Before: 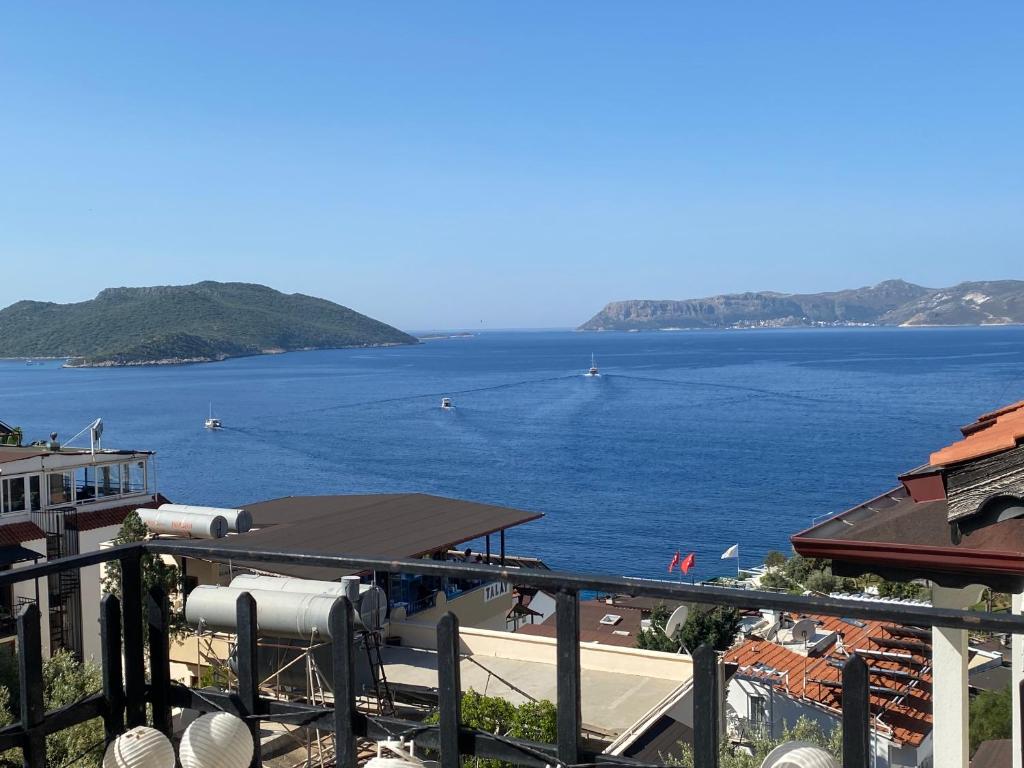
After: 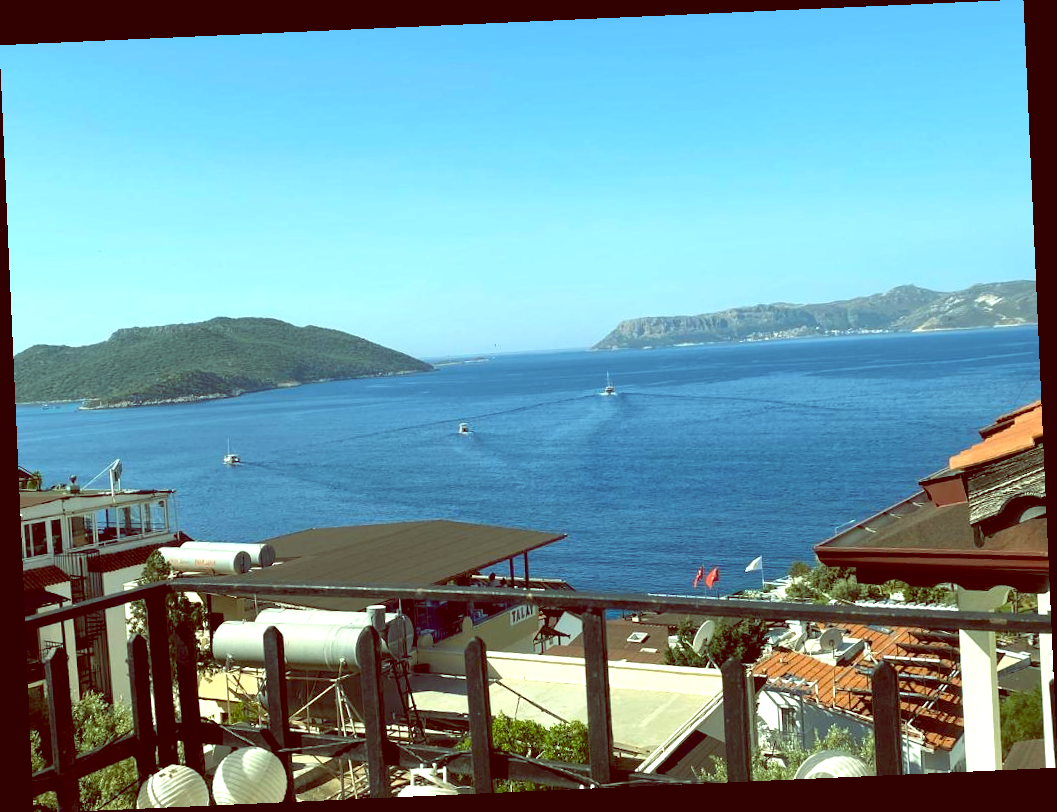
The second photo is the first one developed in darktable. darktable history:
rotate and perspective: rotation -2.56°, automatic cropping off
color balance: lift [1, 1.015, 0.987, 0.985], gamma [1, 0.959, 1.042, 0.958], gain [0.927, 0.938, 1.072, 0.928], contrast 1.5%
exposure: exposure 0.722 EV, compensate highlight preservation false
